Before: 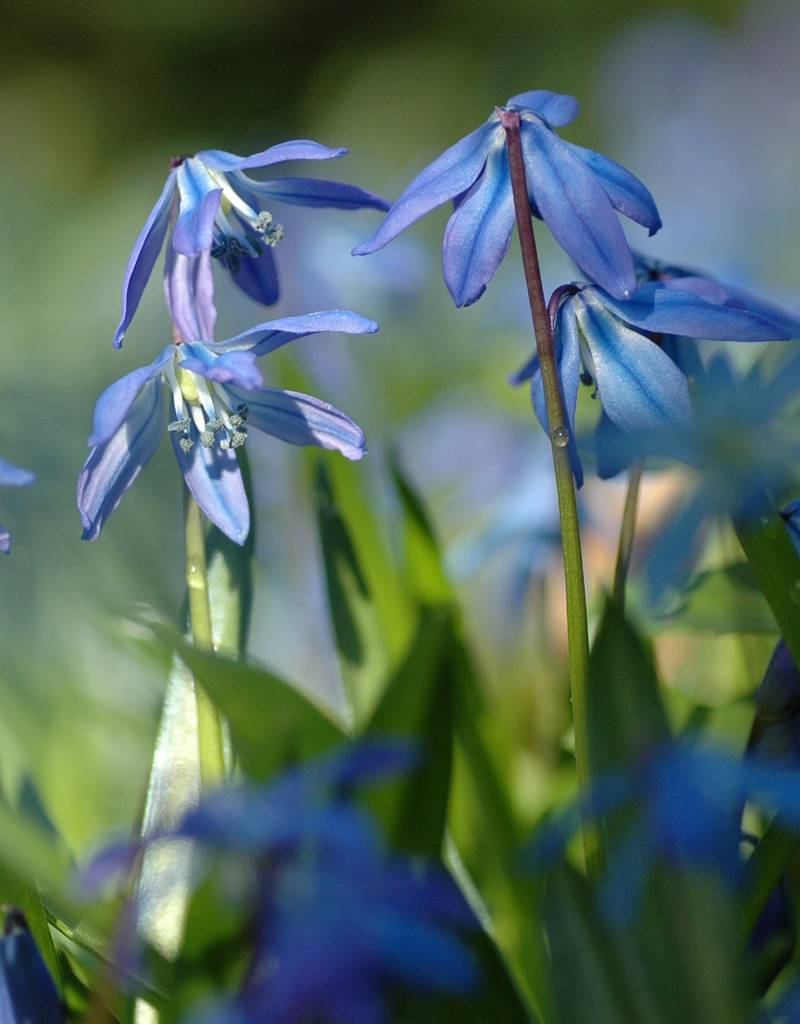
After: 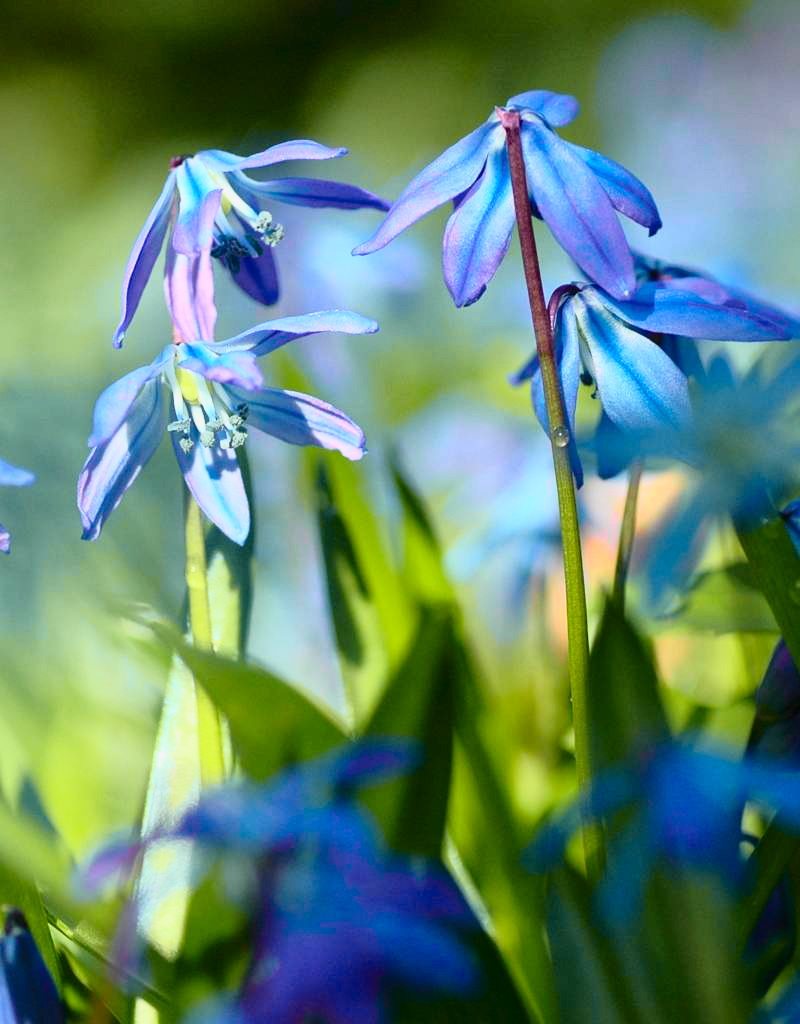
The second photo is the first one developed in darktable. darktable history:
tone curve: curves: ch0 [(0, 0) (0.046, 0.031) (0.163, 0.114) (0.391, 0.432) (0.488, 0.561) (0.695, 0.839) (0.785, 0.904) (1, 0.965)]; ch1 [(0, 0) (0.248, 0.252) (0.427, 0.412) (0.482, 0.462) (0.499, 0.499) (0.518, 0.518) (0.535, 0.577) (0.585, 0.623) (0.679, 0.743) (0.788, 0.809) (1, 1)]; ch2 [(0, 0) (0.313, 0.262) (0.427, 0.417) (0.473, 0.47) (0.503, 0.503) (0.523, 0.515) (0.557, 0.596) (0.598, 0.646) (0.708, 0.771) (1, 1)], color space Lab, independent channels, preserve colors none
contrast brightness saturation: contrast 0.03, brightness 0.06, saturation 0.13
